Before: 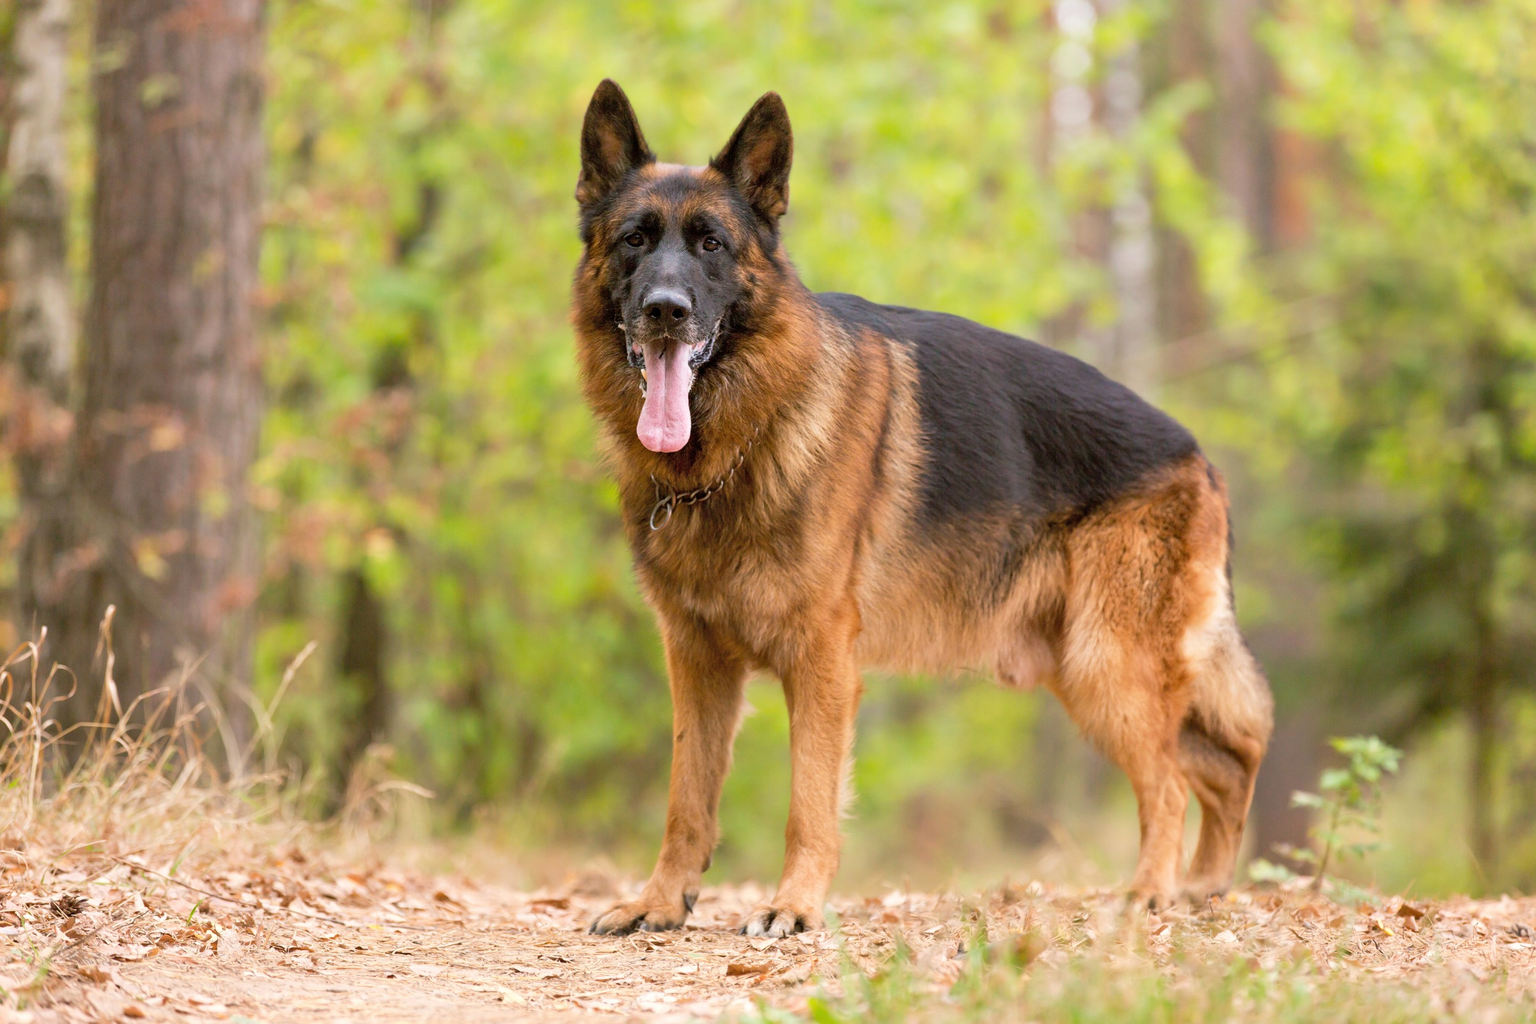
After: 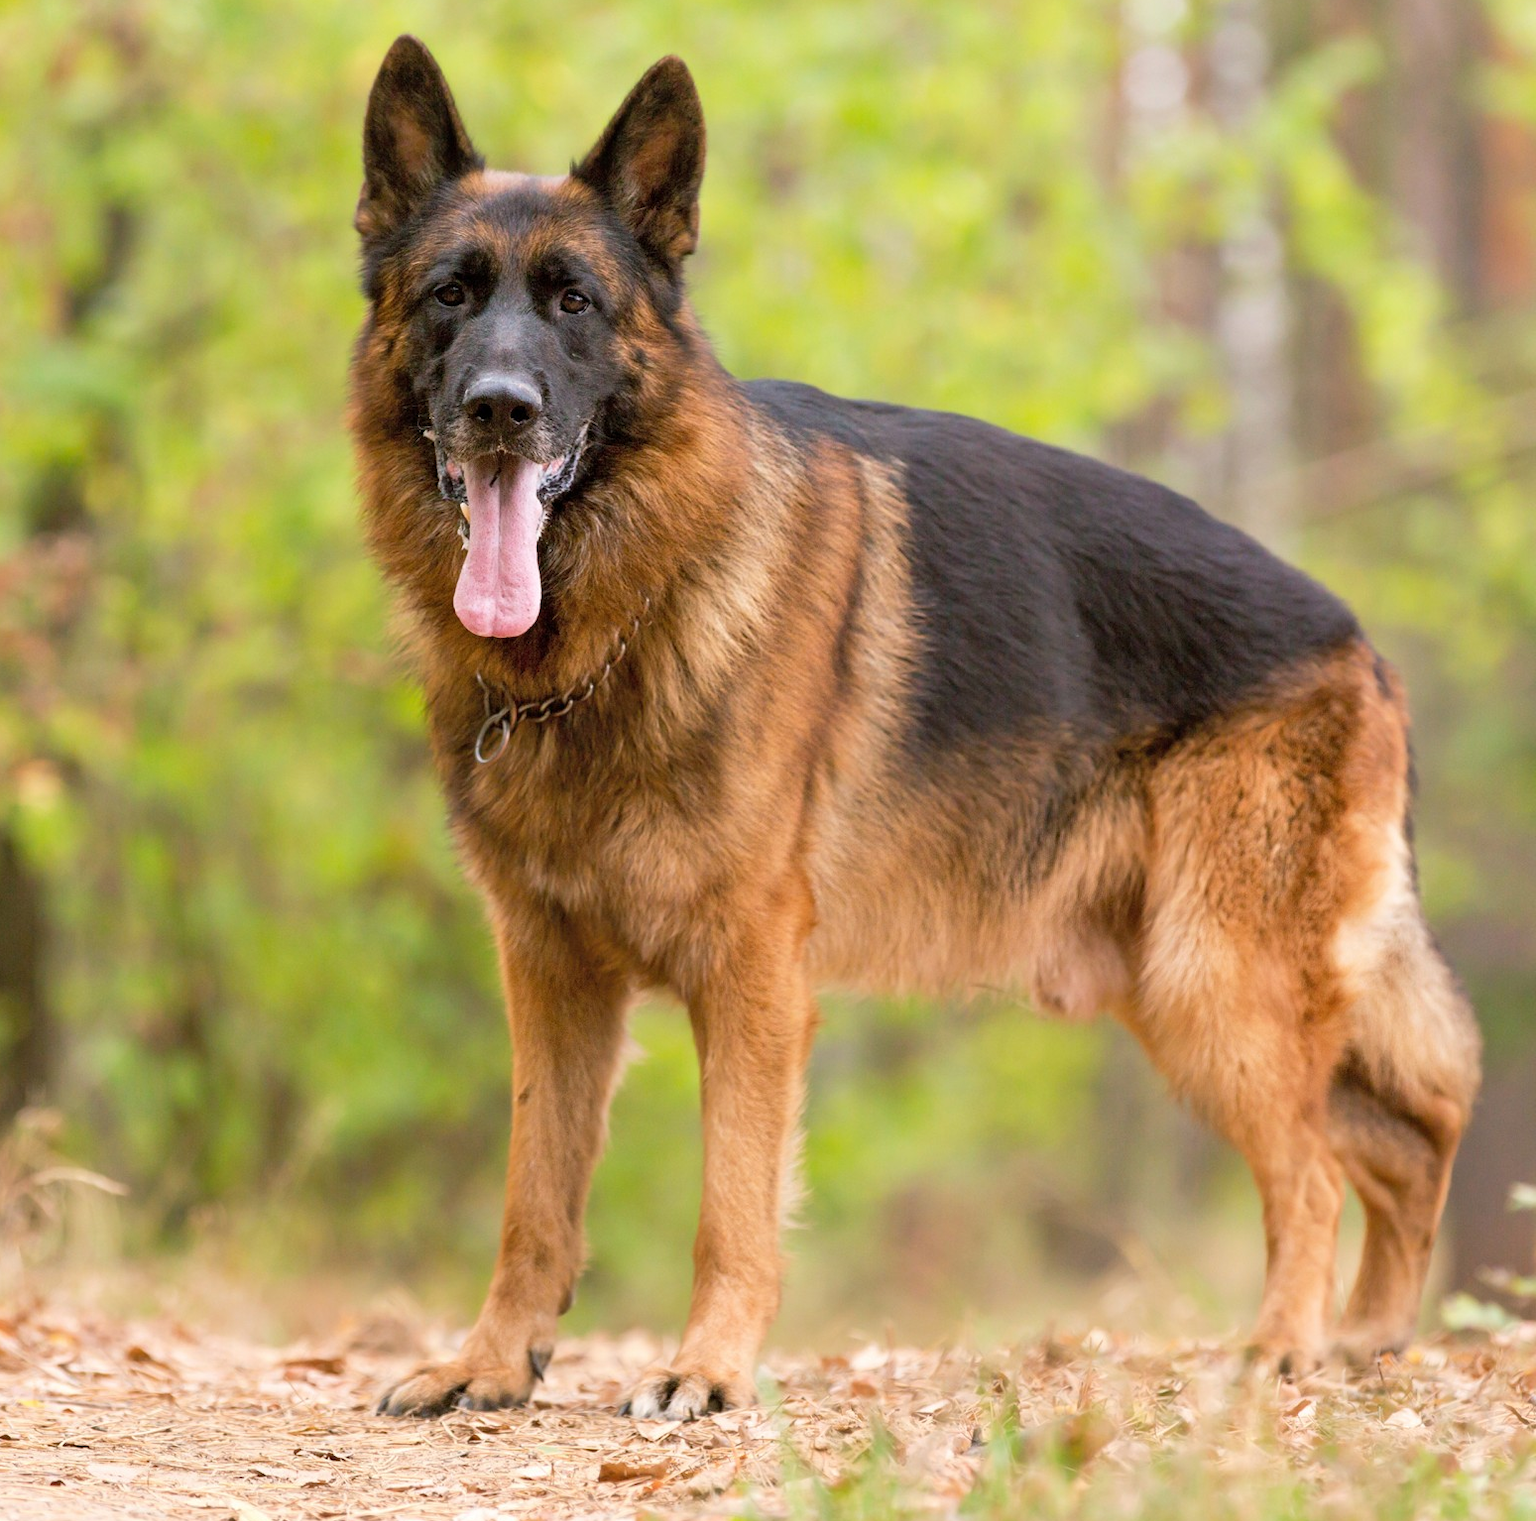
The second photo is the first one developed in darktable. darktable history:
crop and rotate: left 23.195%, top 5.625%, right 14.829%, bottom 2.278%
